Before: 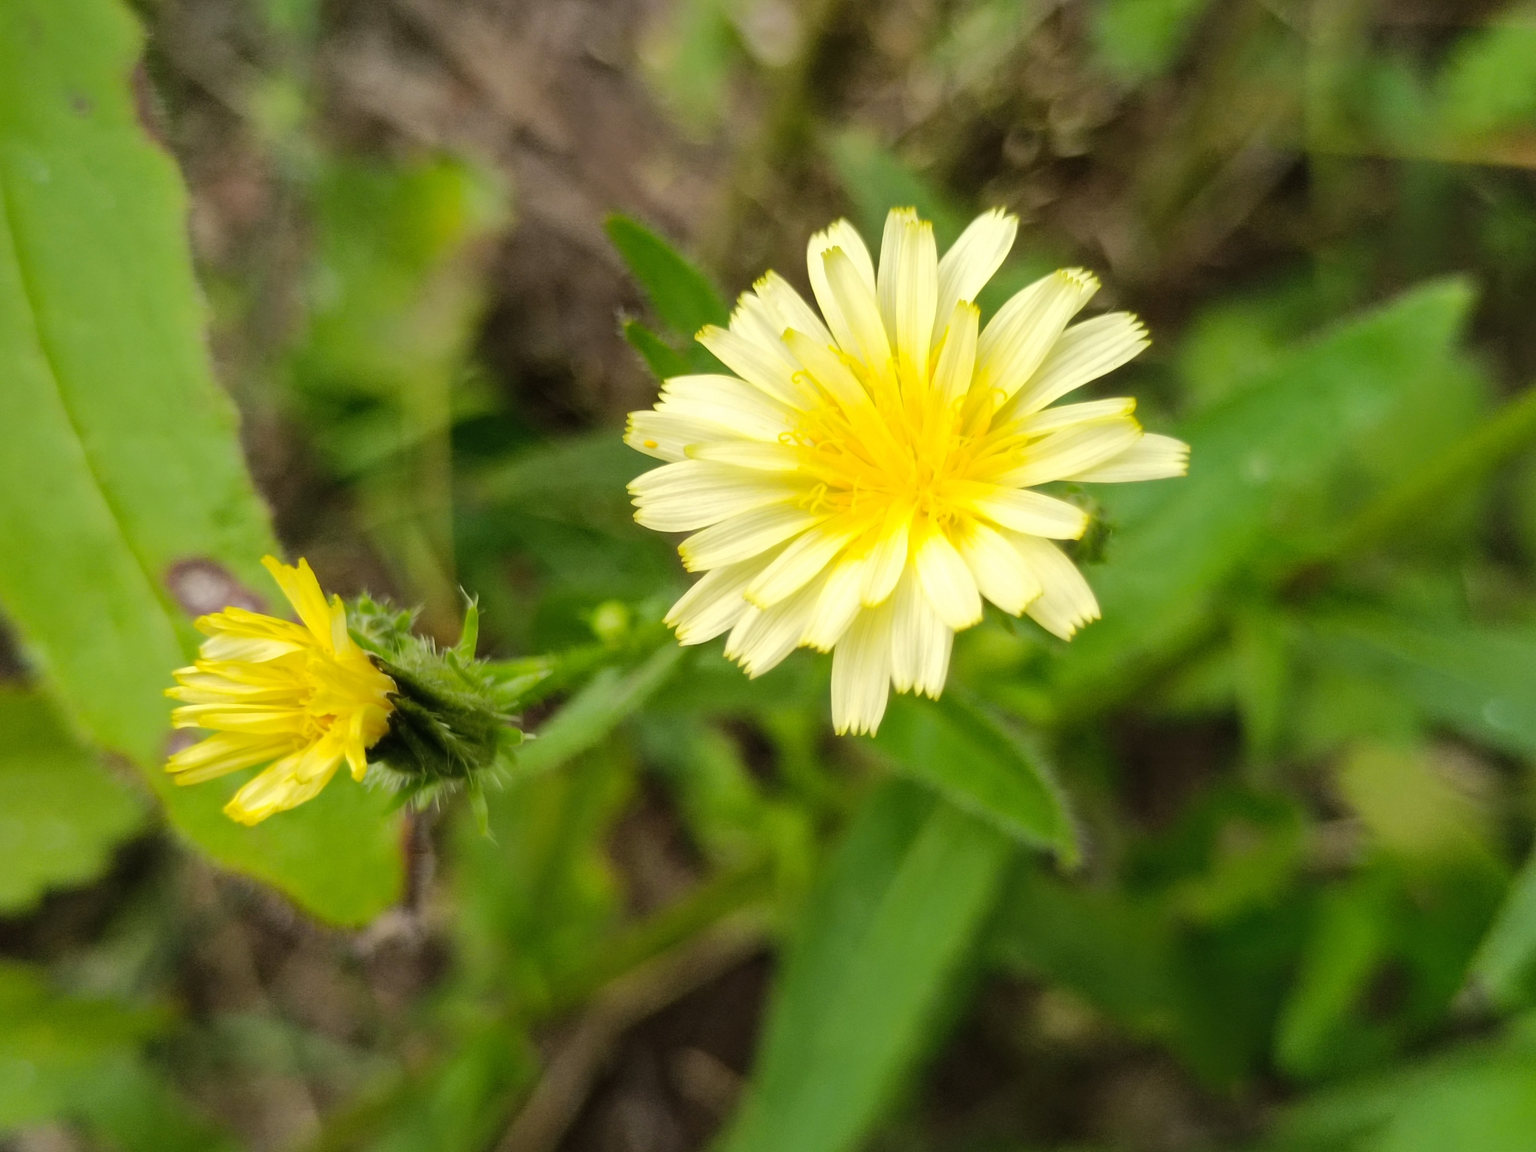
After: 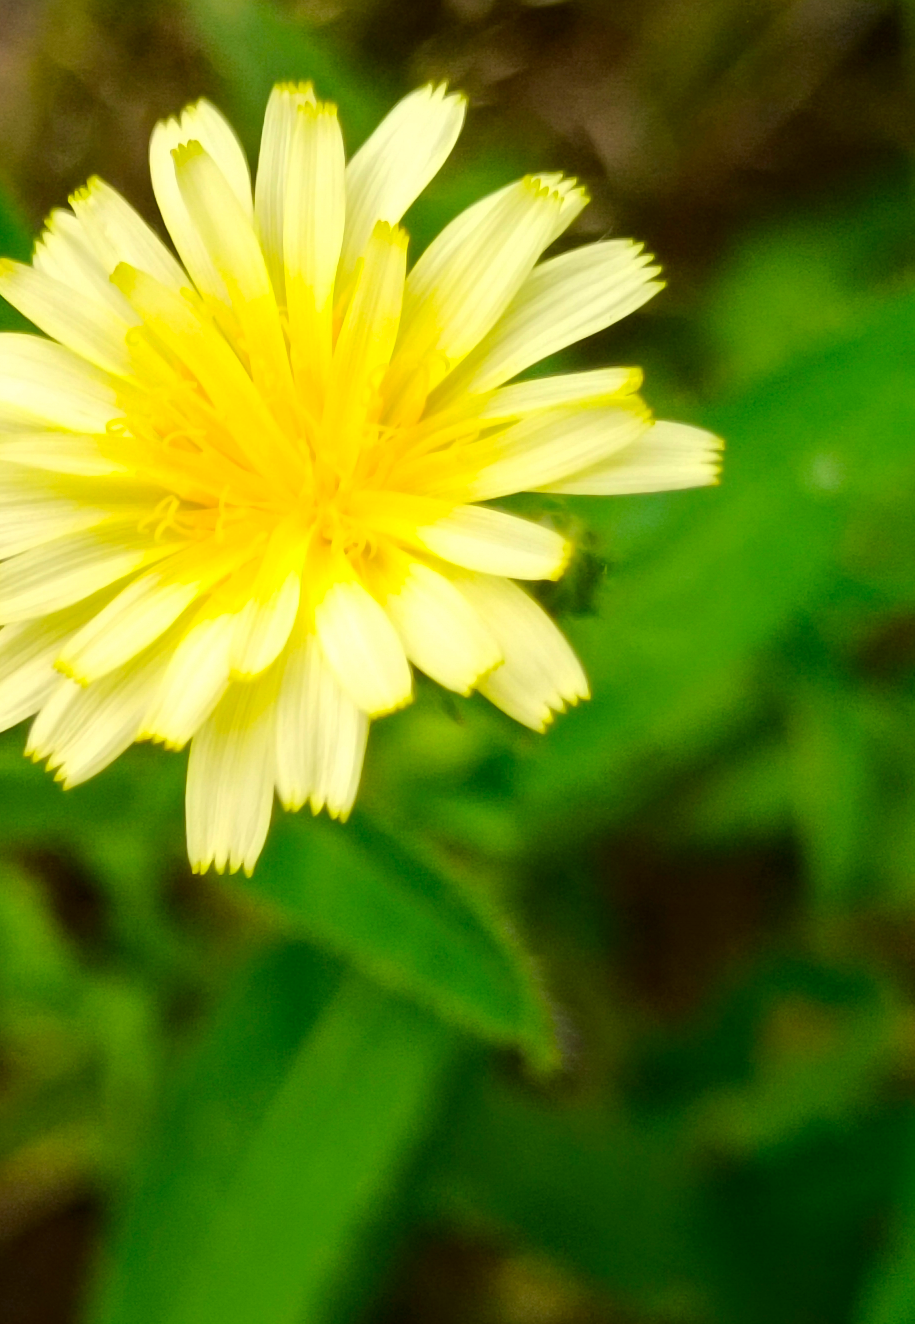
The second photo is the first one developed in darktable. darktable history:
contrast brightness saturation: contrast 0.126, brightness -0.056, saturation 0.163
crop: left 46.057%, top 13.263%, right 14.217%, bottom 10.08%
